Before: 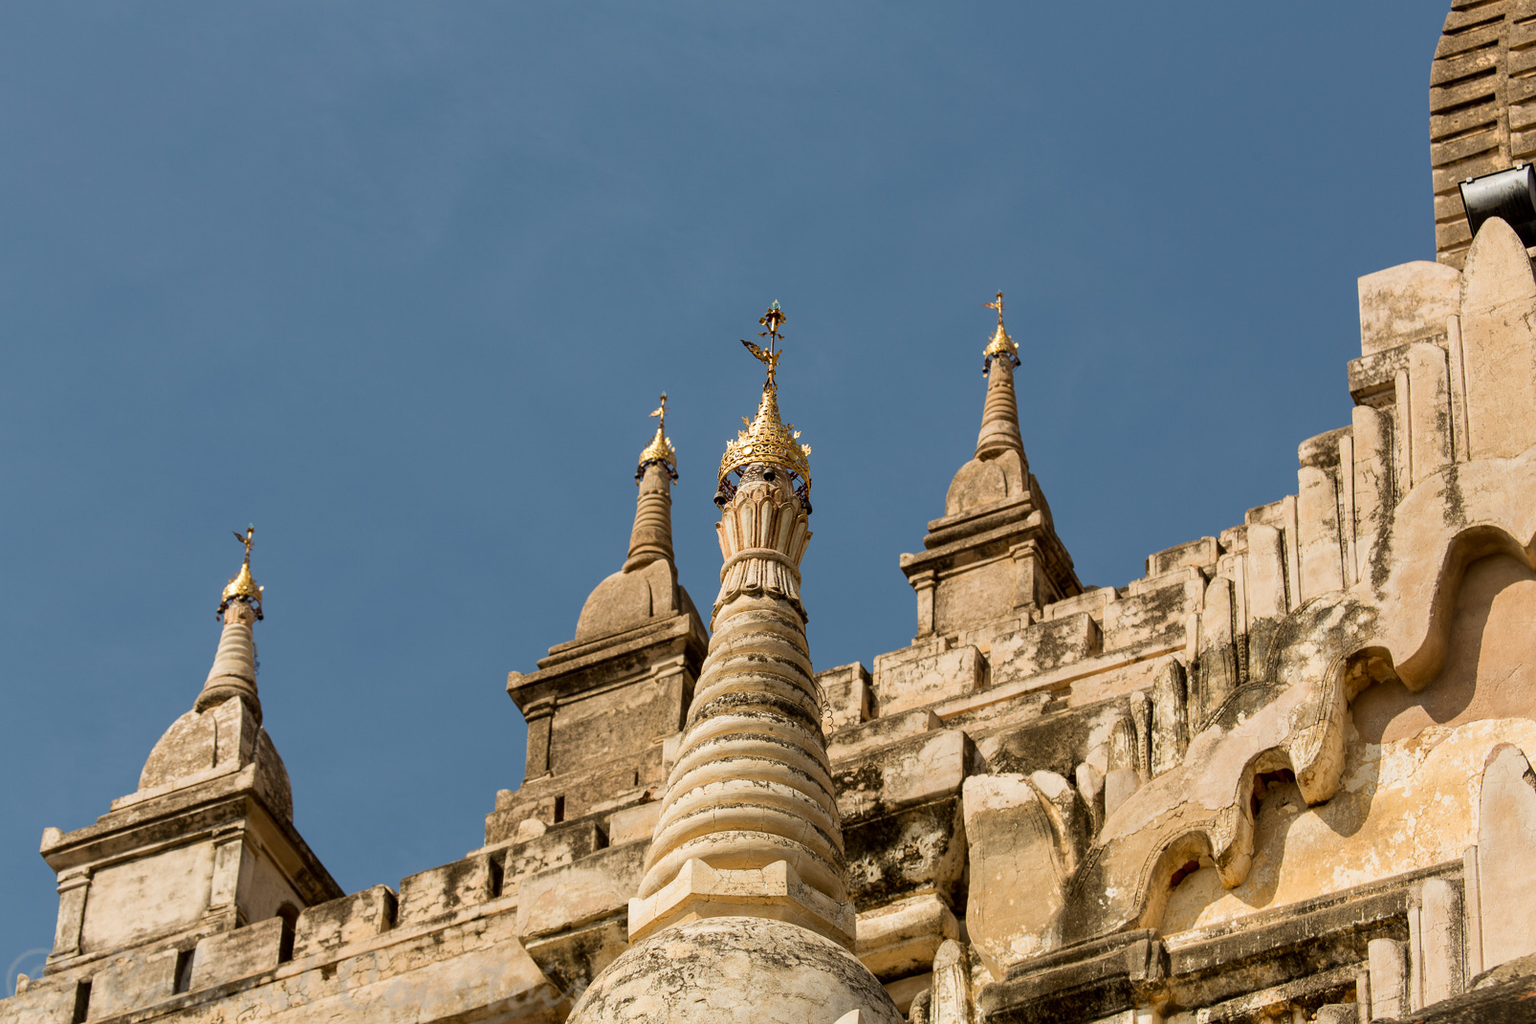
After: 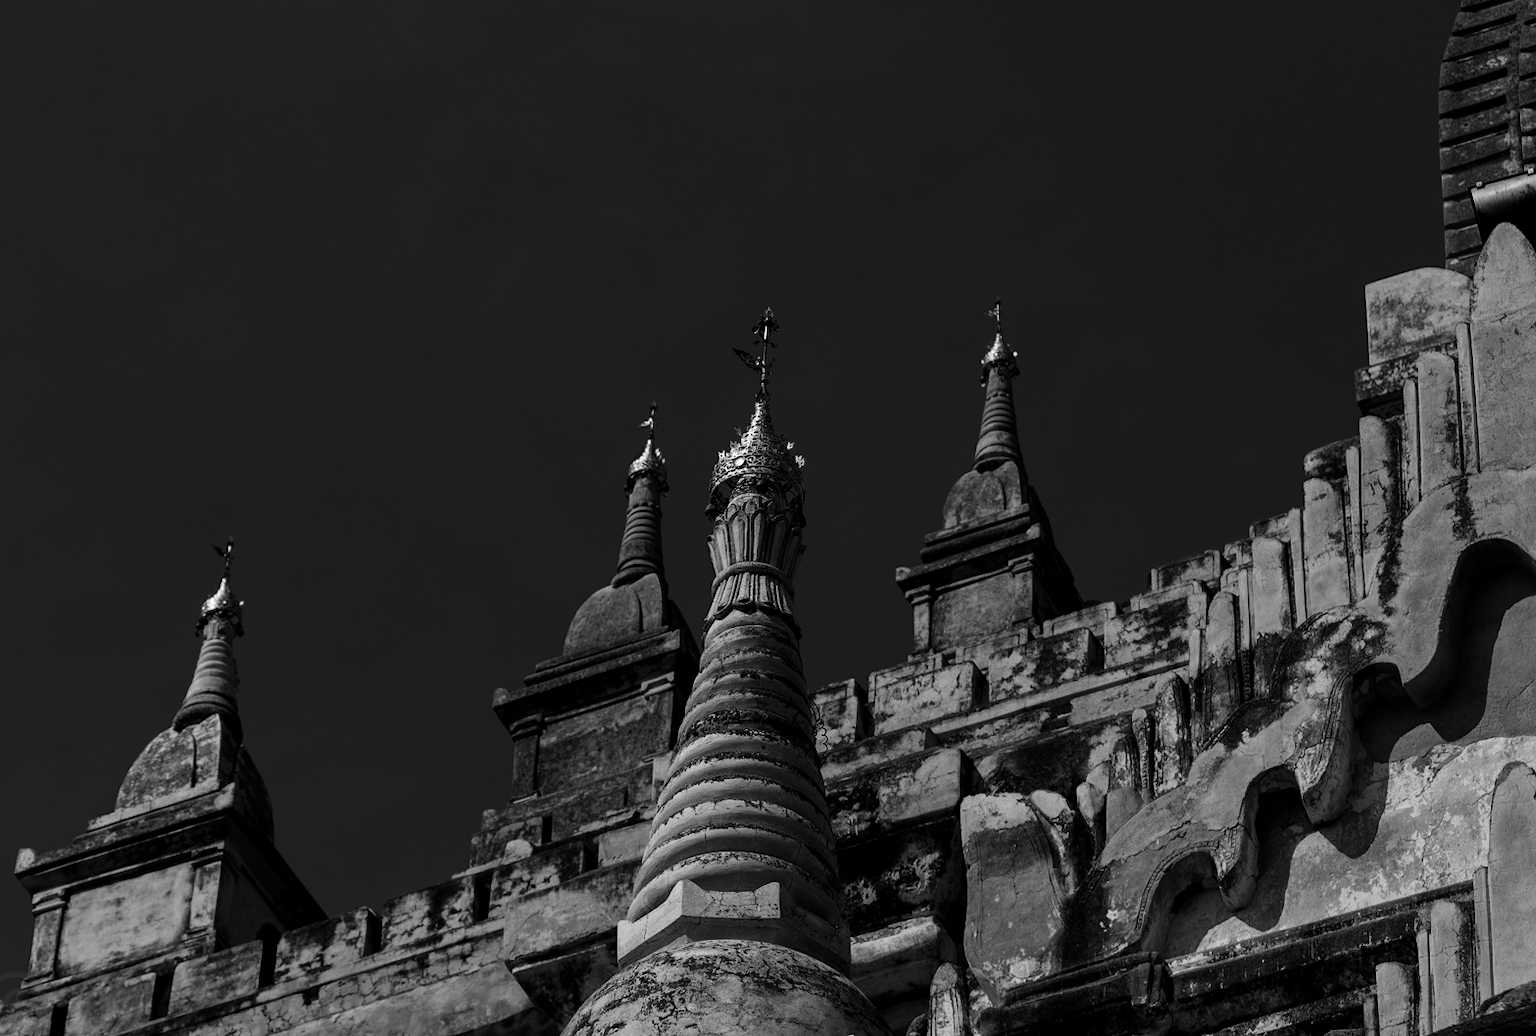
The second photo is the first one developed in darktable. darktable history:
contrast brightness saturation: contrast 0.02, brightness -1, saturation -1
crop and rotate: left 1.774%, right 0.633%, bottom 1.28%
